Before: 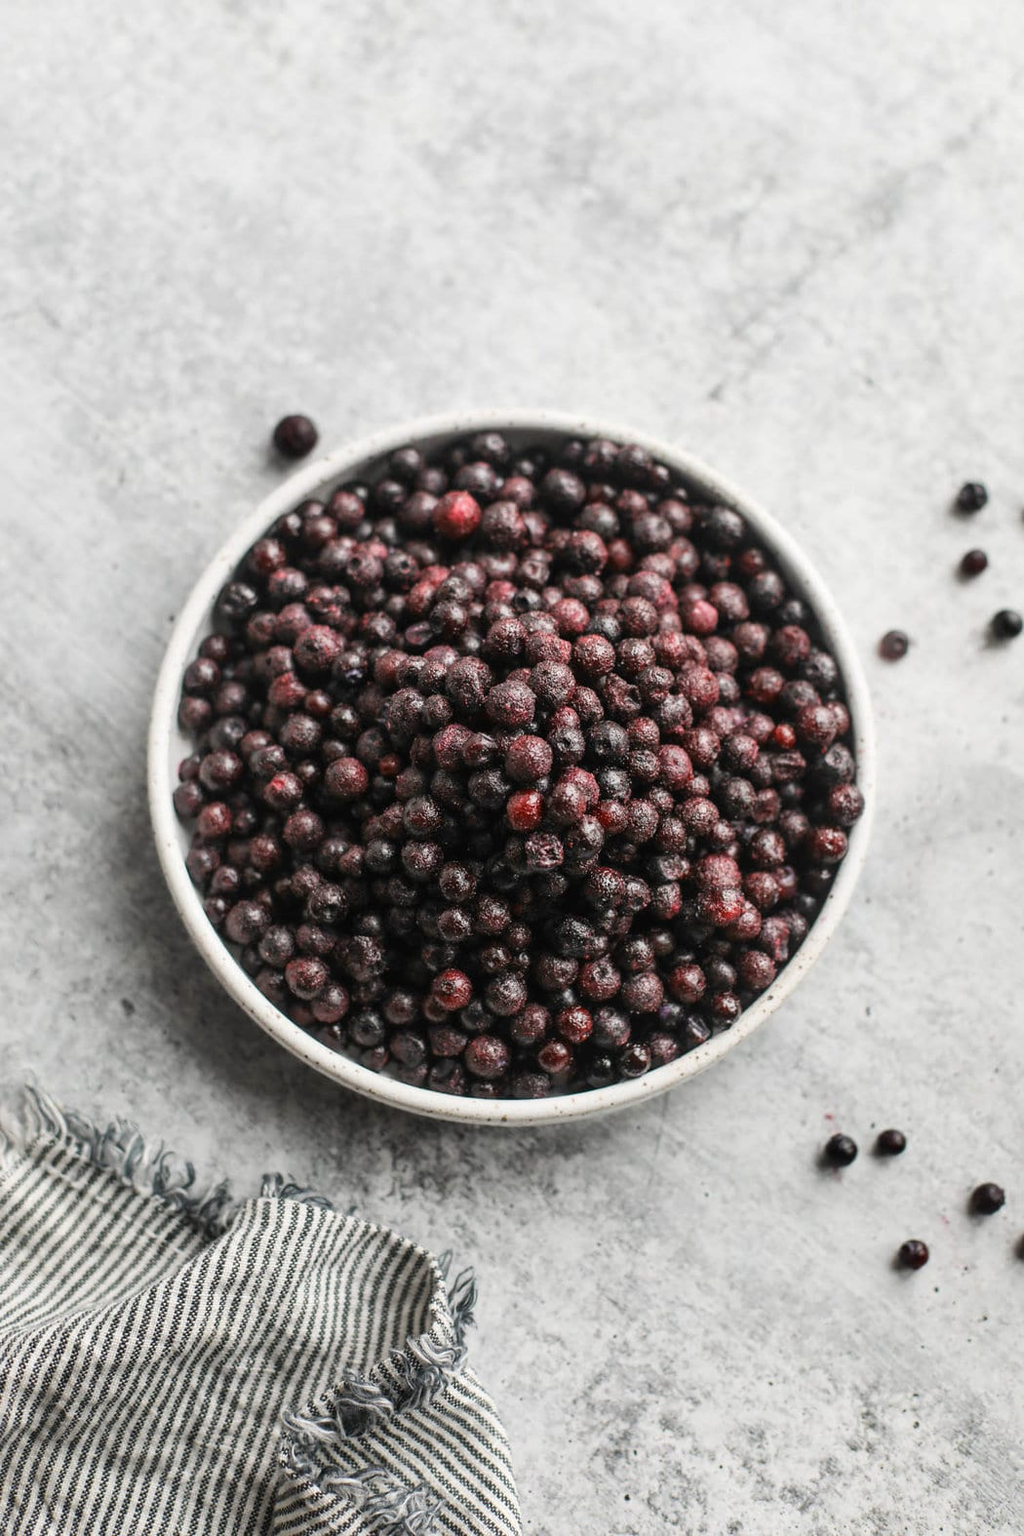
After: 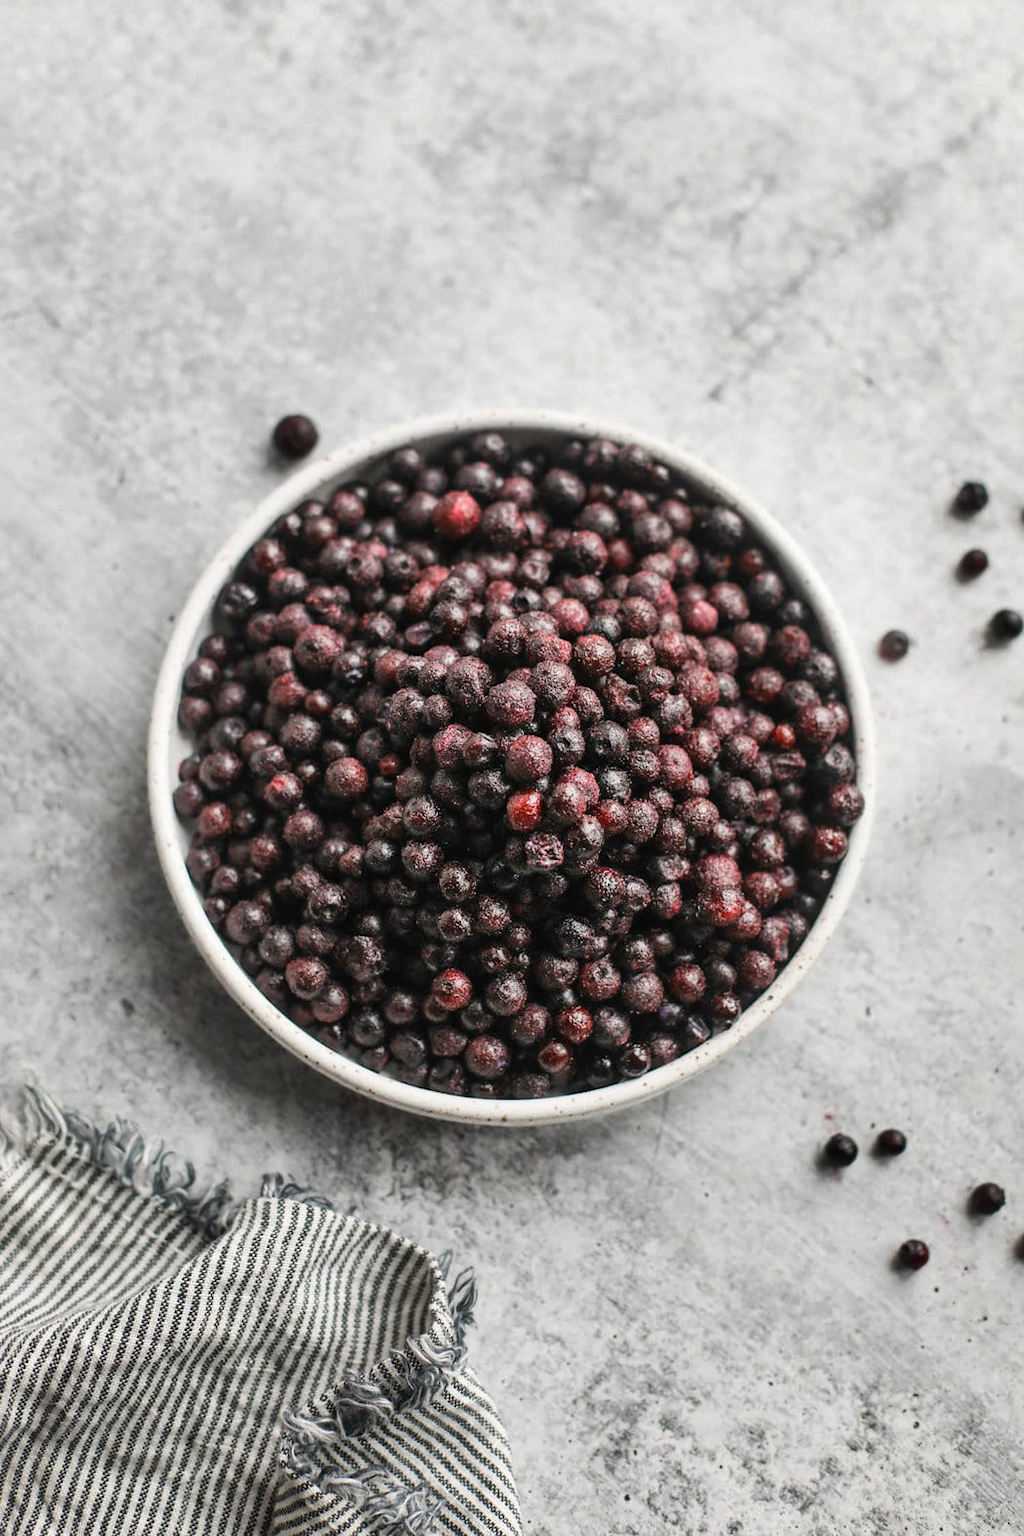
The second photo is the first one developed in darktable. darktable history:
shadows and highlights: shadows 48.14, highlights -42.76, soften with gaussian
tone equalizer: on, module defaults
